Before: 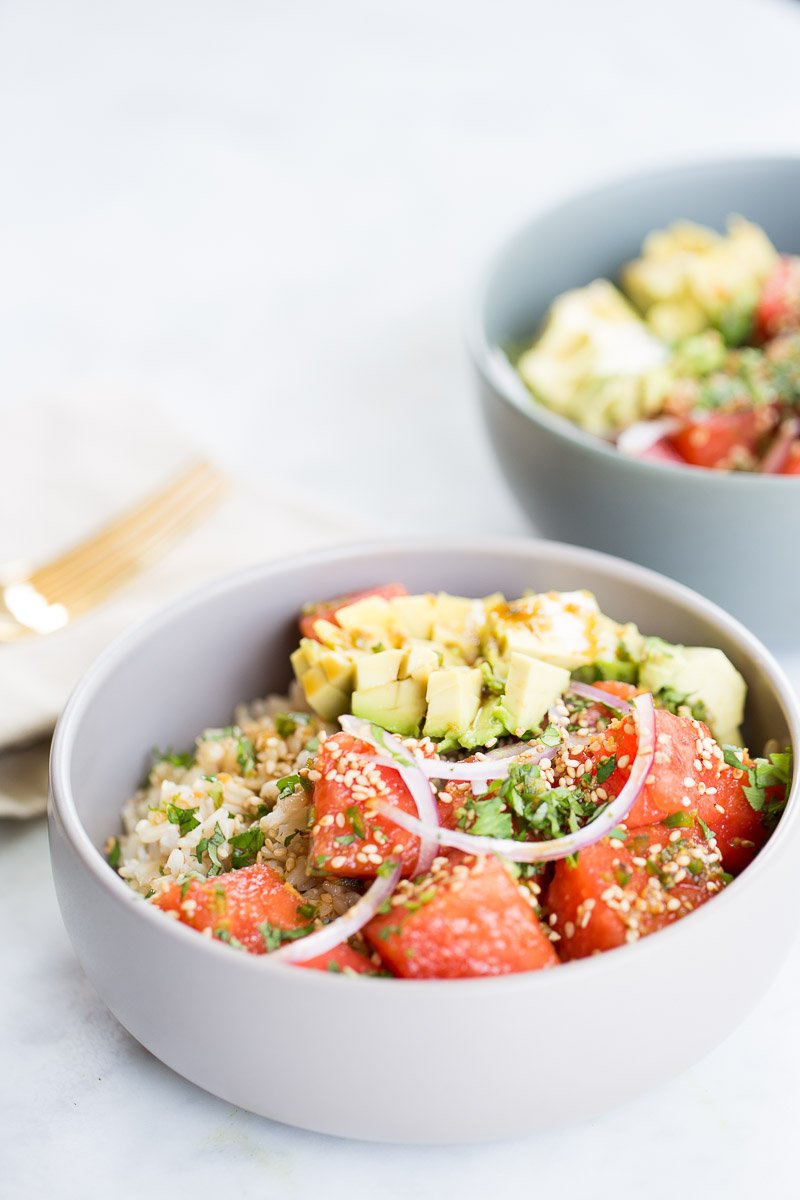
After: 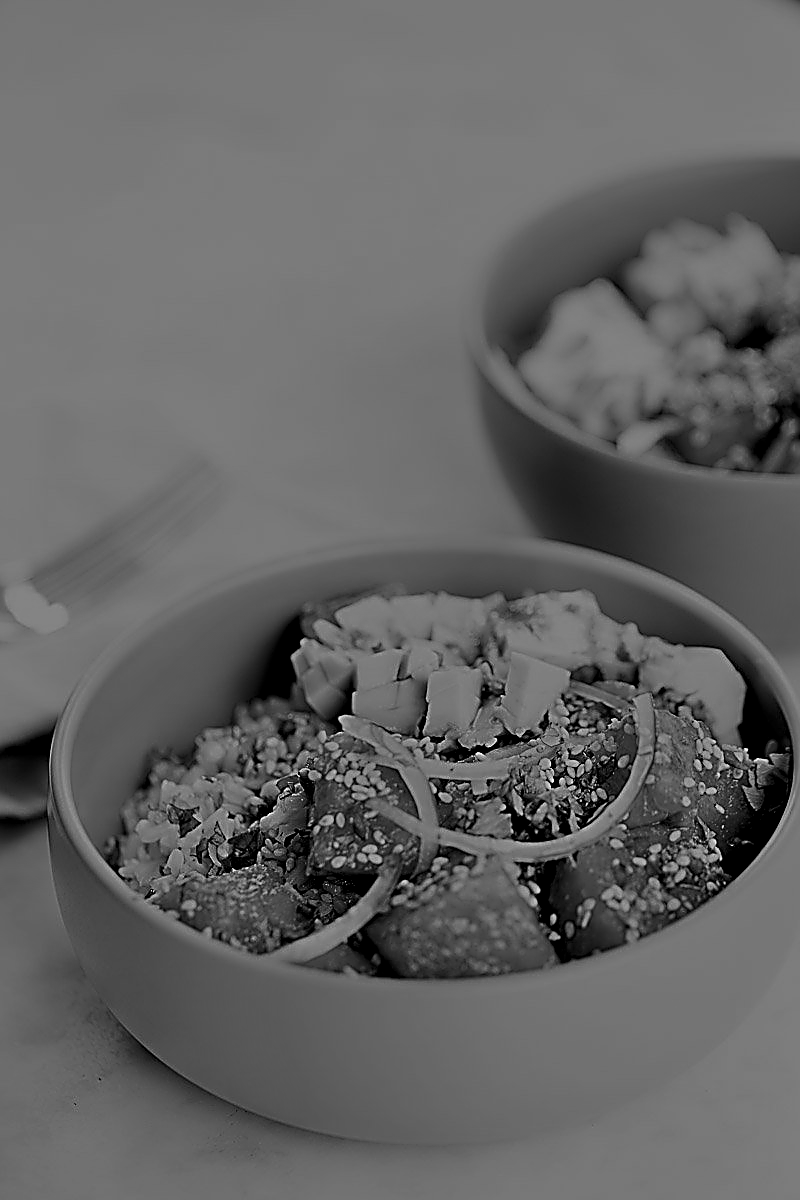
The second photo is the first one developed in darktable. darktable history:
velvia: on, module defaults
levels: levels [0.129, 0.519, 0.867]
monochrome: a 32, b 64, size 2.3
sharpen: amount 2
tone equalizer: -8 EV -2 EV, -7 EV -2 EV, -6 EV -2 EV, -5 EV -2 EV, -4 EV -2 EV, -3 EV -2 EV, -2 EV -2 EV, -1 EV -1.63 EV, +0 EV -2 EV
white balance: red 1.009, blue 0.985
